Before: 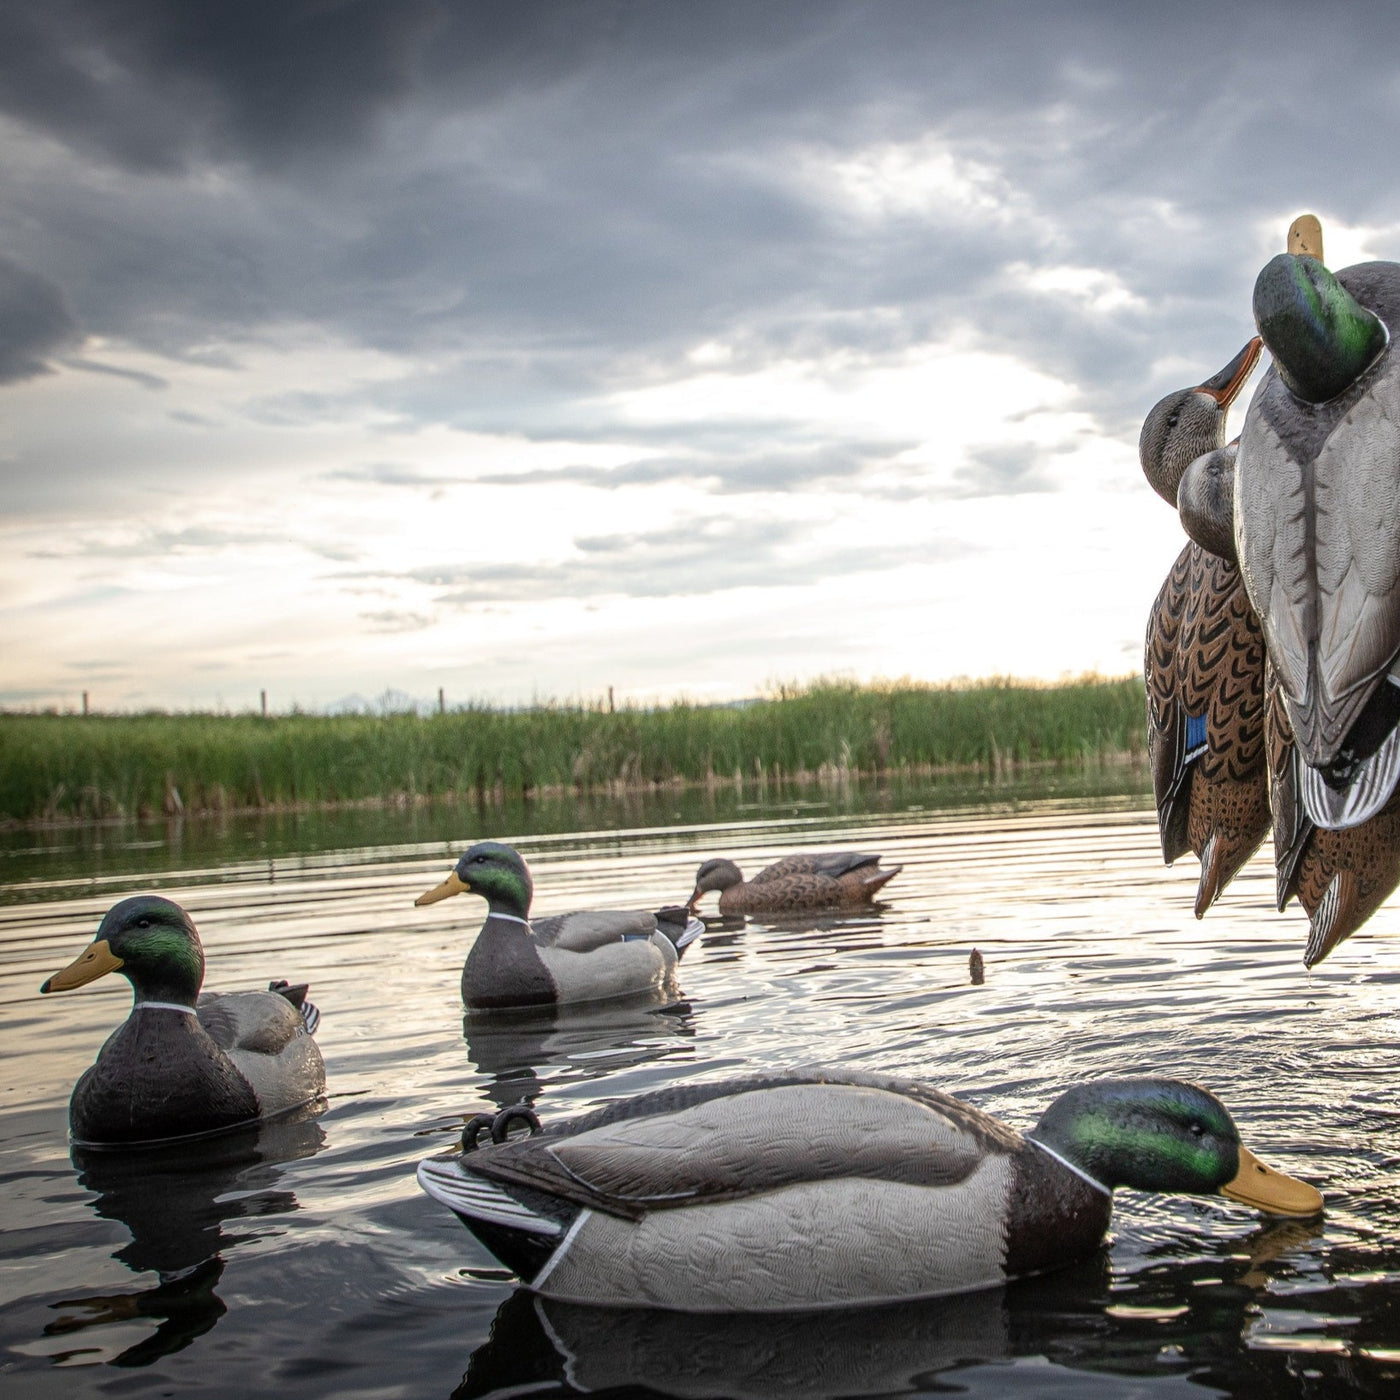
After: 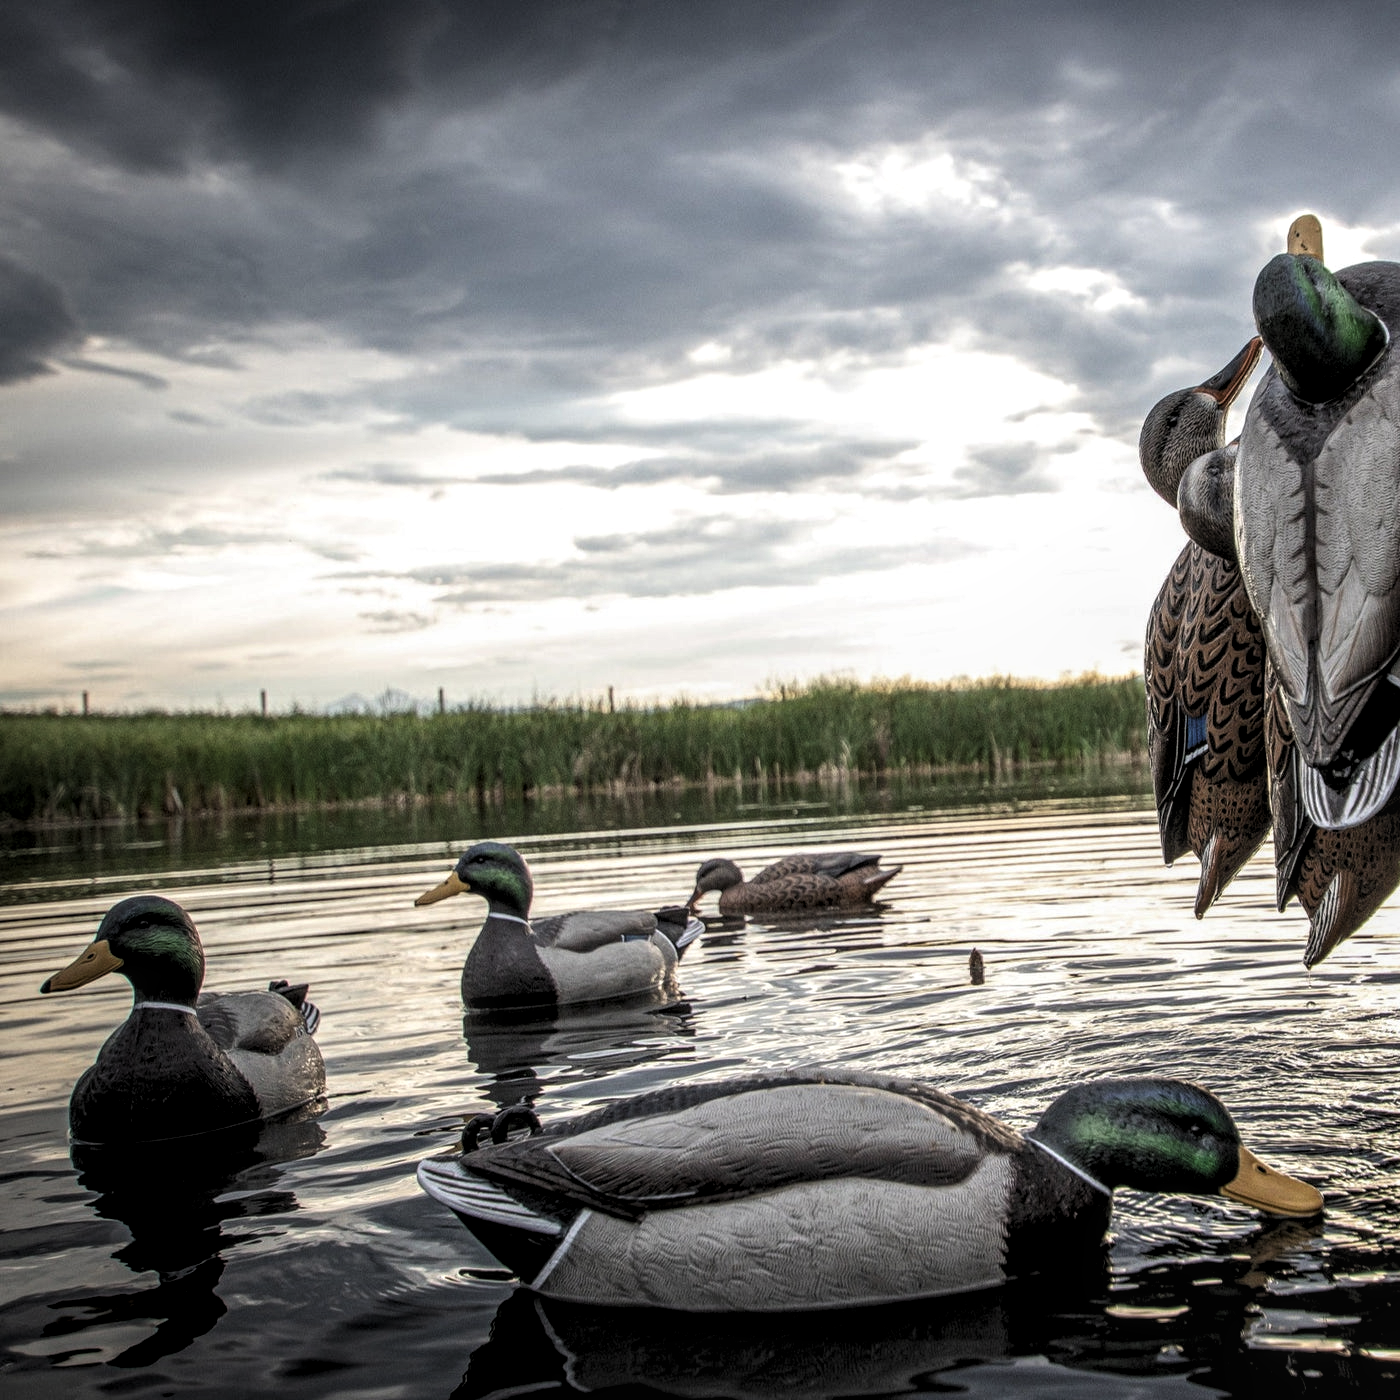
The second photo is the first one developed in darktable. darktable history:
local contrast: detail 130%
levels: levels [0.116, 0.574, 1]
